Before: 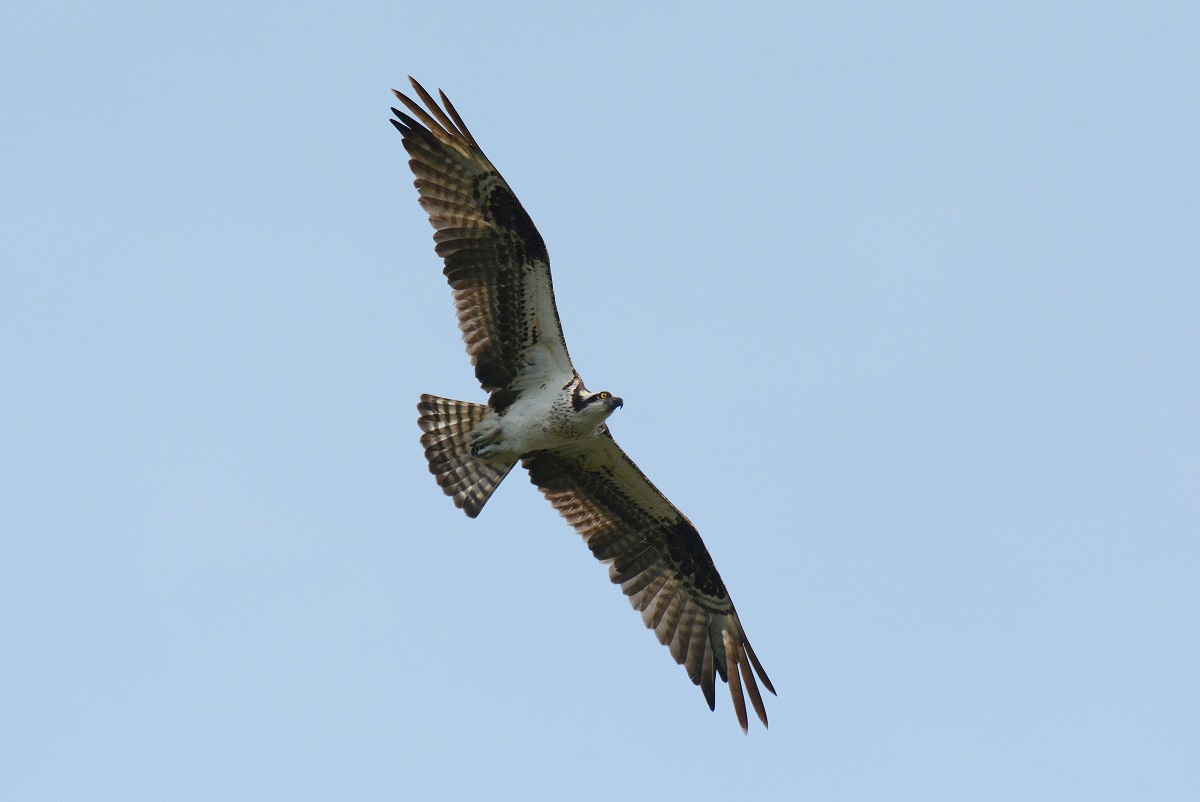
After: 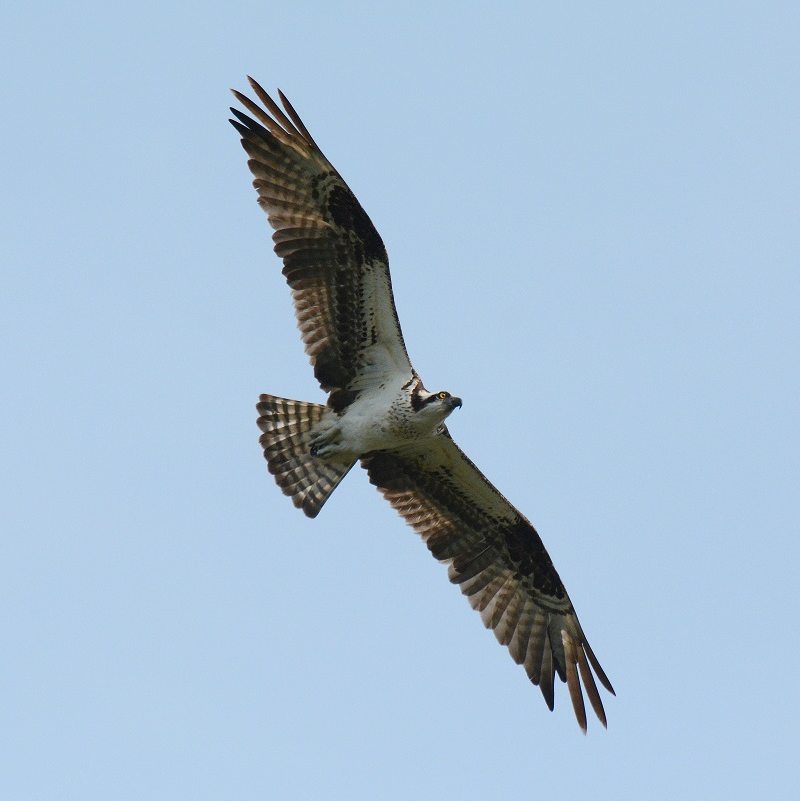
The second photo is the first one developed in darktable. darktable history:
crop and rotate: left 13.421%, right 19.866%
